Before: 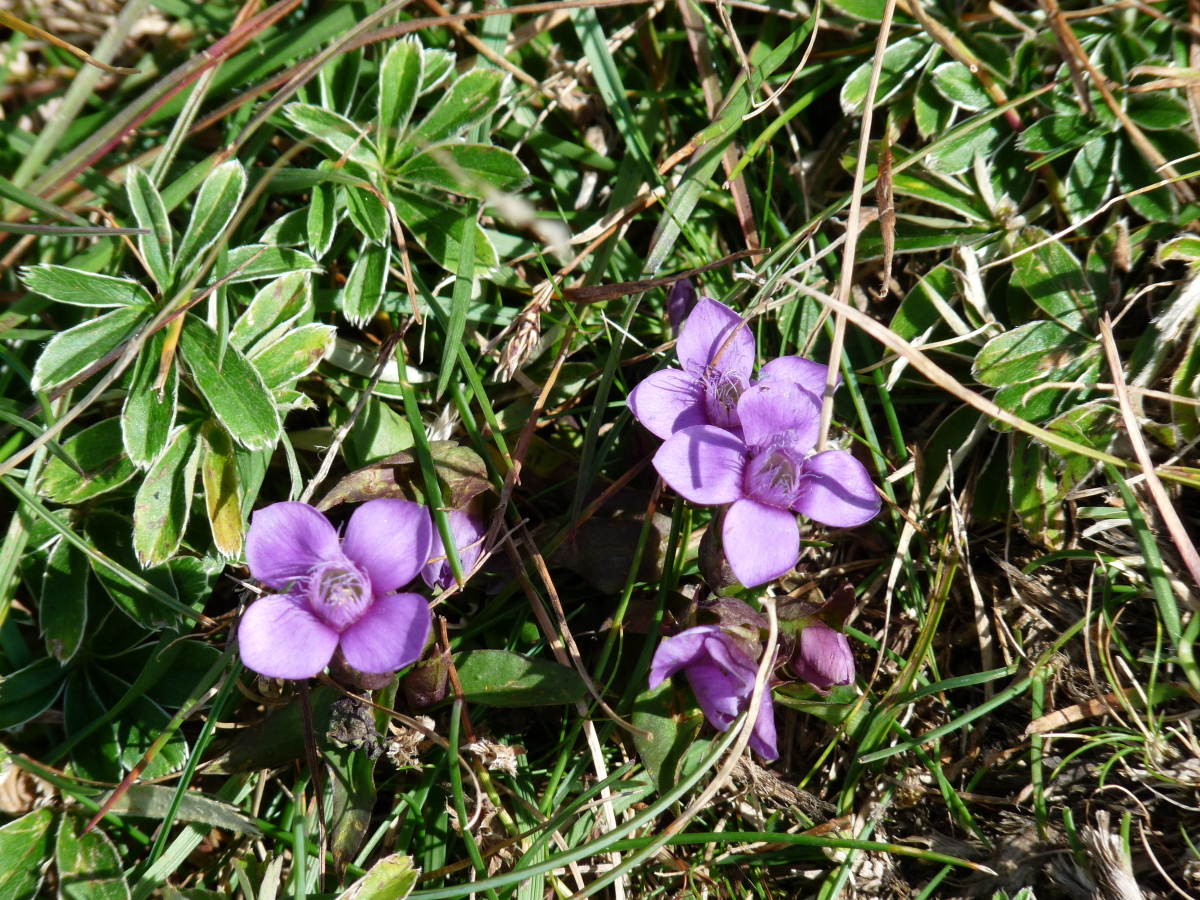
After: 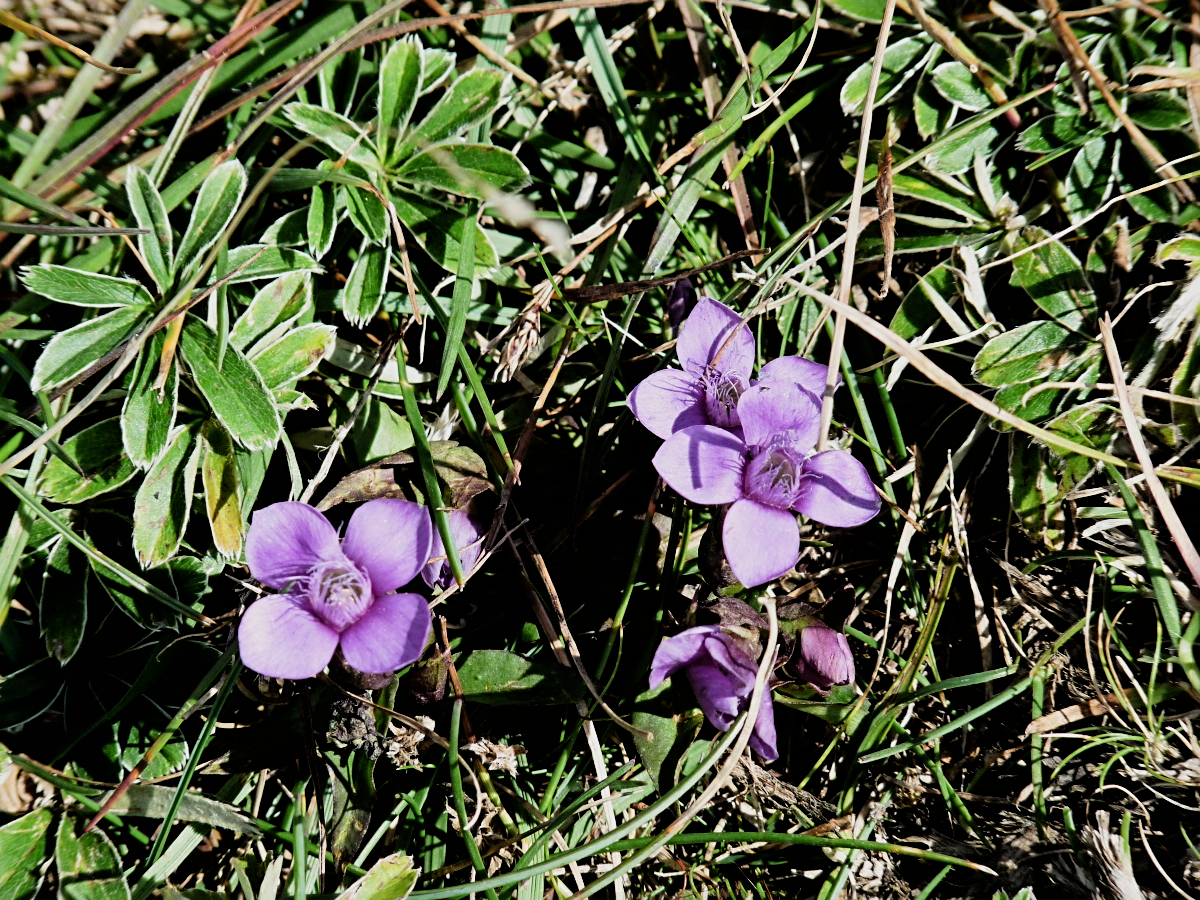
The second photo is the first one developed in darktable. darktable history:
filmic rgb: black relative exposure -5 EV, hardness 2.88, contrast 1.3, highlights saturation mix -30%
sharpen: radius 3.119
